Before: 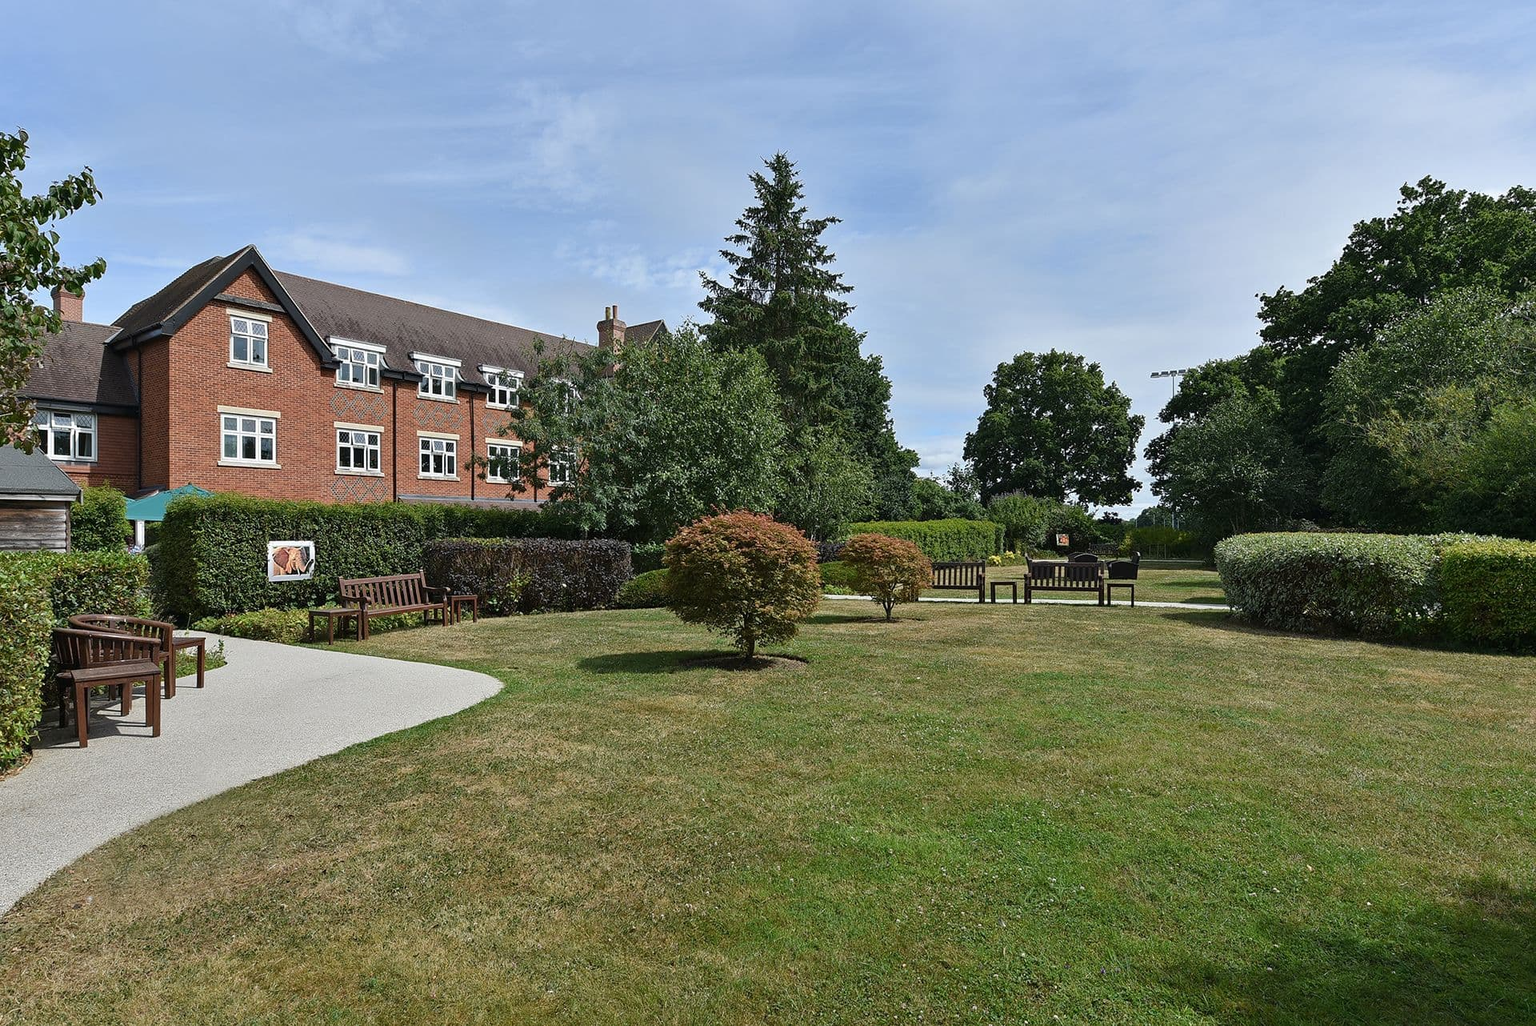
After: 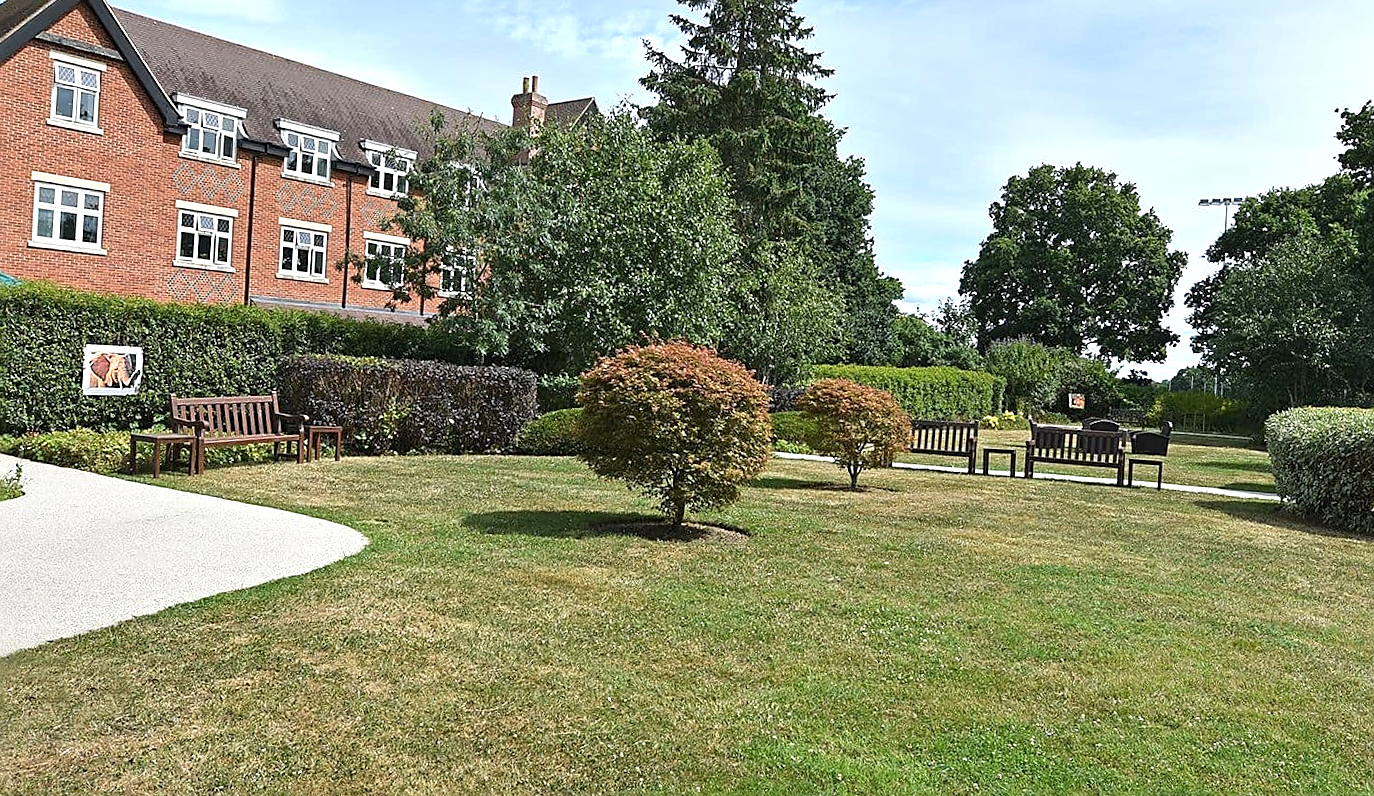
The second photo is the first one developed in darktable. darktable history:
crop and rotate: angle -3.37°, left 9.79%, top 20.73%, right 12.42%, bottom 11.82%
white balance: emerald 1
exposure: black level correction 0, exposure 0.7 EV, compensate exposure bias true, compensate highlight preservation false
sharpen: on, module defaults
